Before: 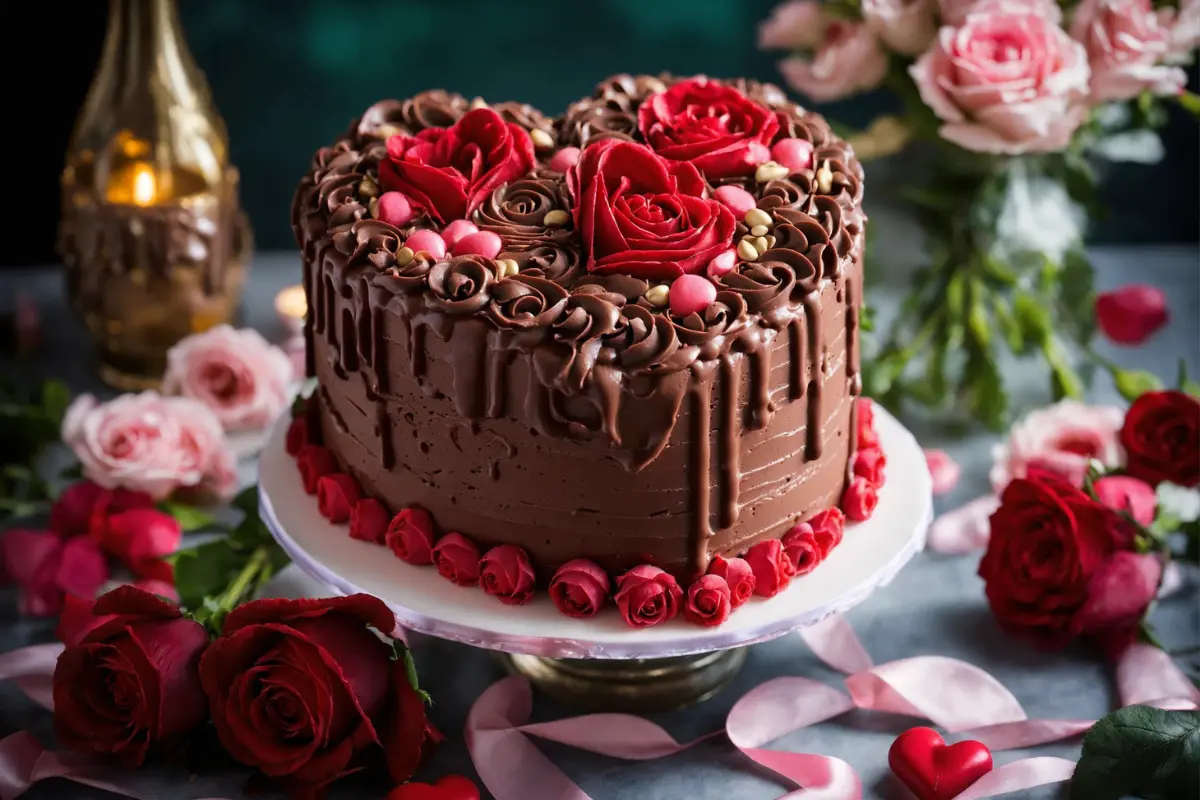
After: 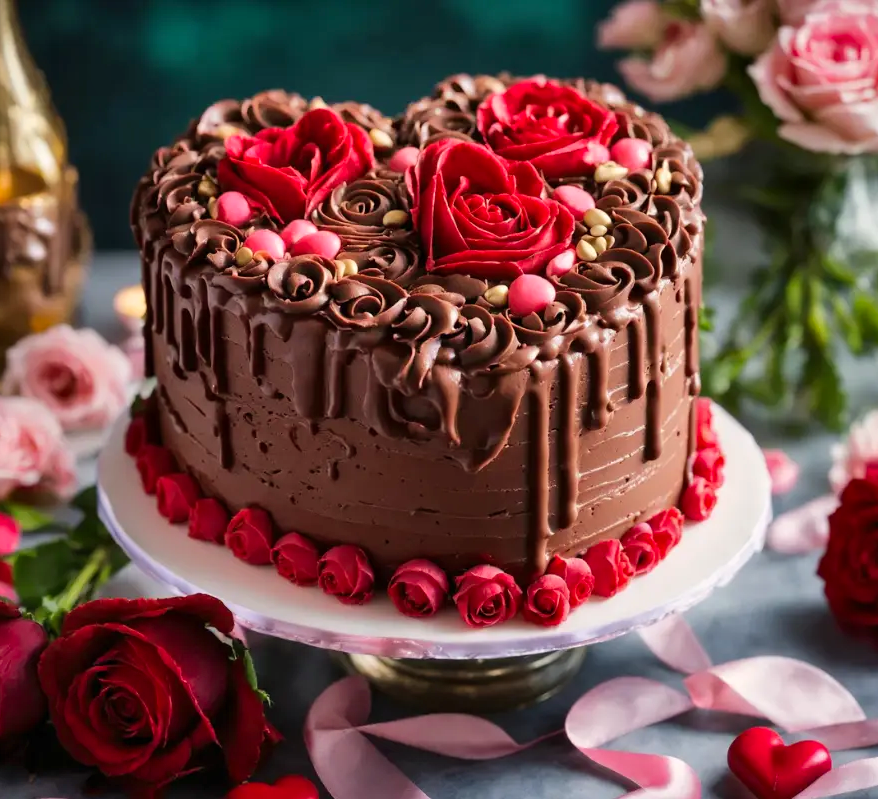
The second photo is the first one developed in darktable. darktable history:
shadows and highlights: low approximation 0.01, soften with gaussian
color correction: highlights a* 0.816, highlights b* 2.78, saturation 1.1
crop: left 13.443%, right 13.31%
